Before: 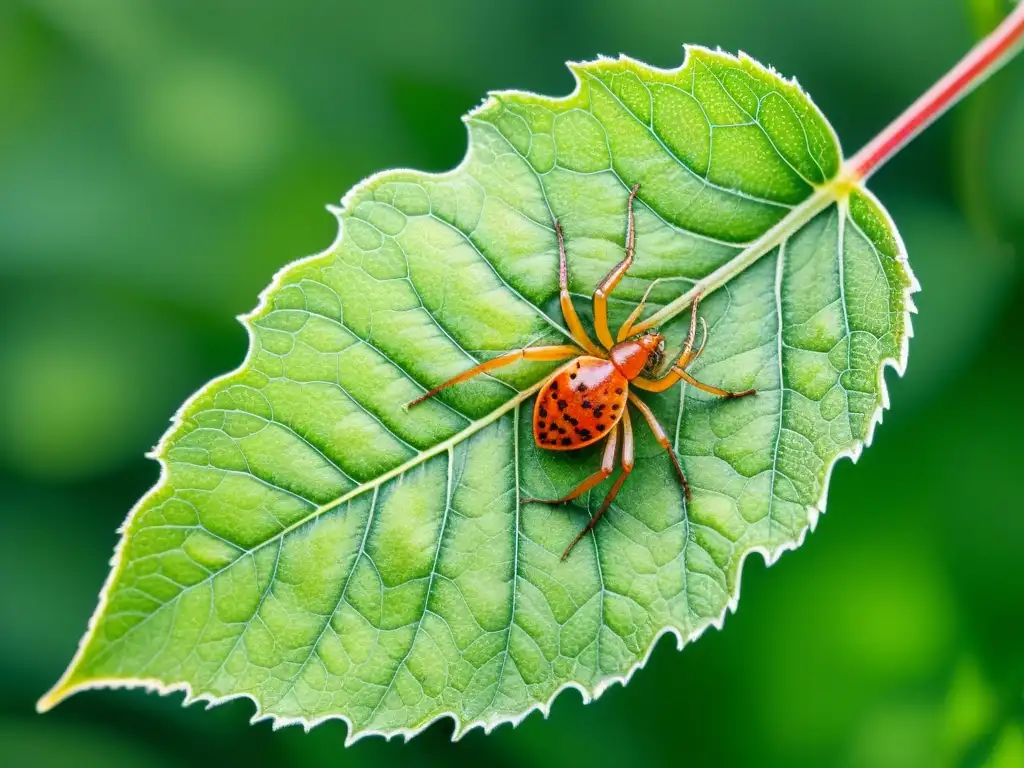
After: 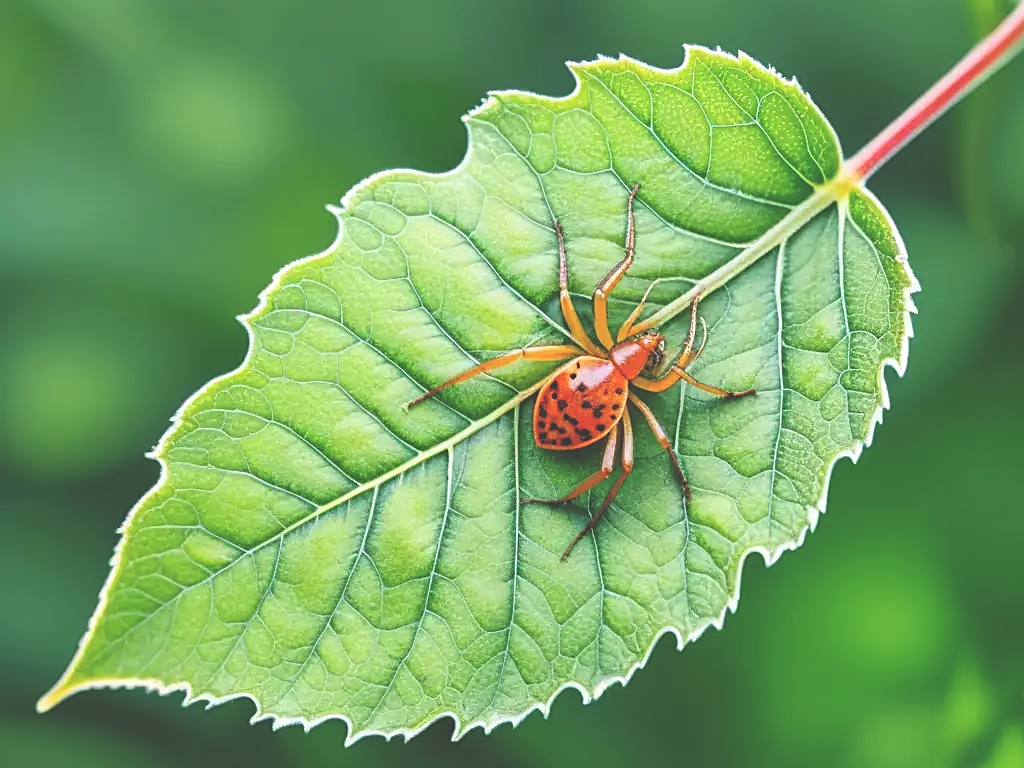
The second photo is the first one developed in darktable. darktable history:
sharpen: on, module defaults
exposure: black level correction -0.042, exposure 0.062 EV, compensate exposure bias true, compensate highlight preservation false
